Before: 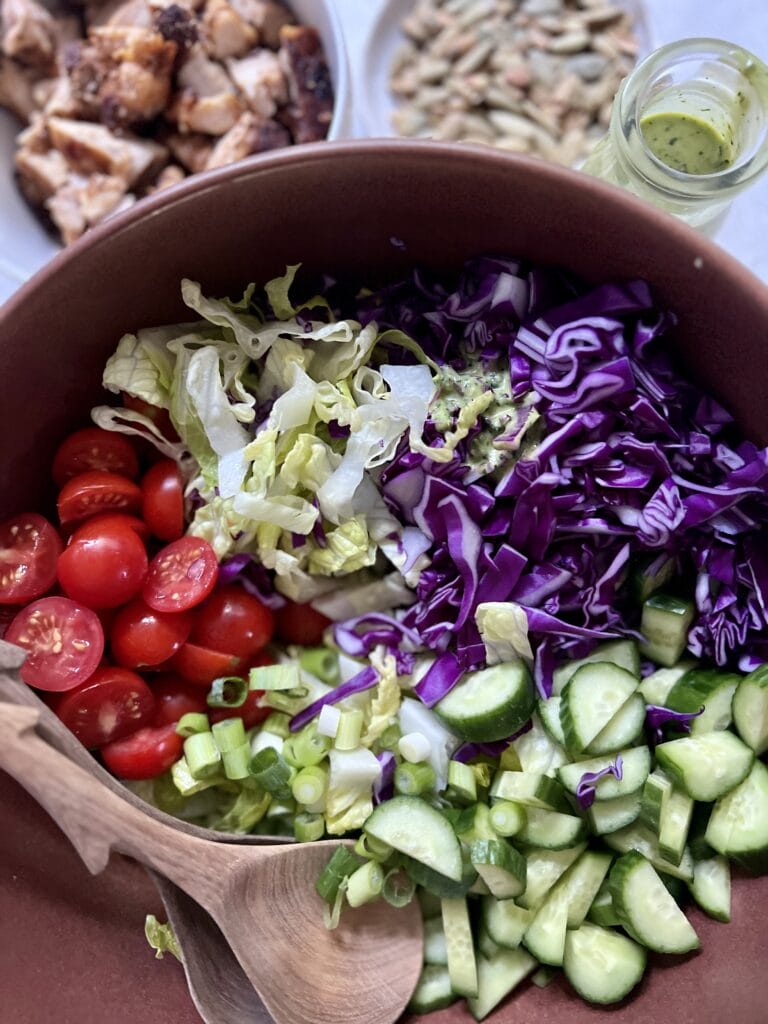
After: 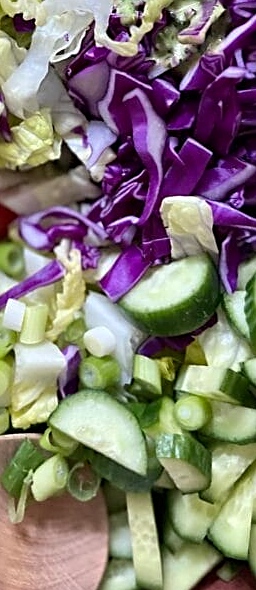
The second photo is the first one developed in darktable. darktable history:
sharpen: on, module defaults
crop: left 41.027%, top 39.653%, right 25.541%, bottom 2.659%
